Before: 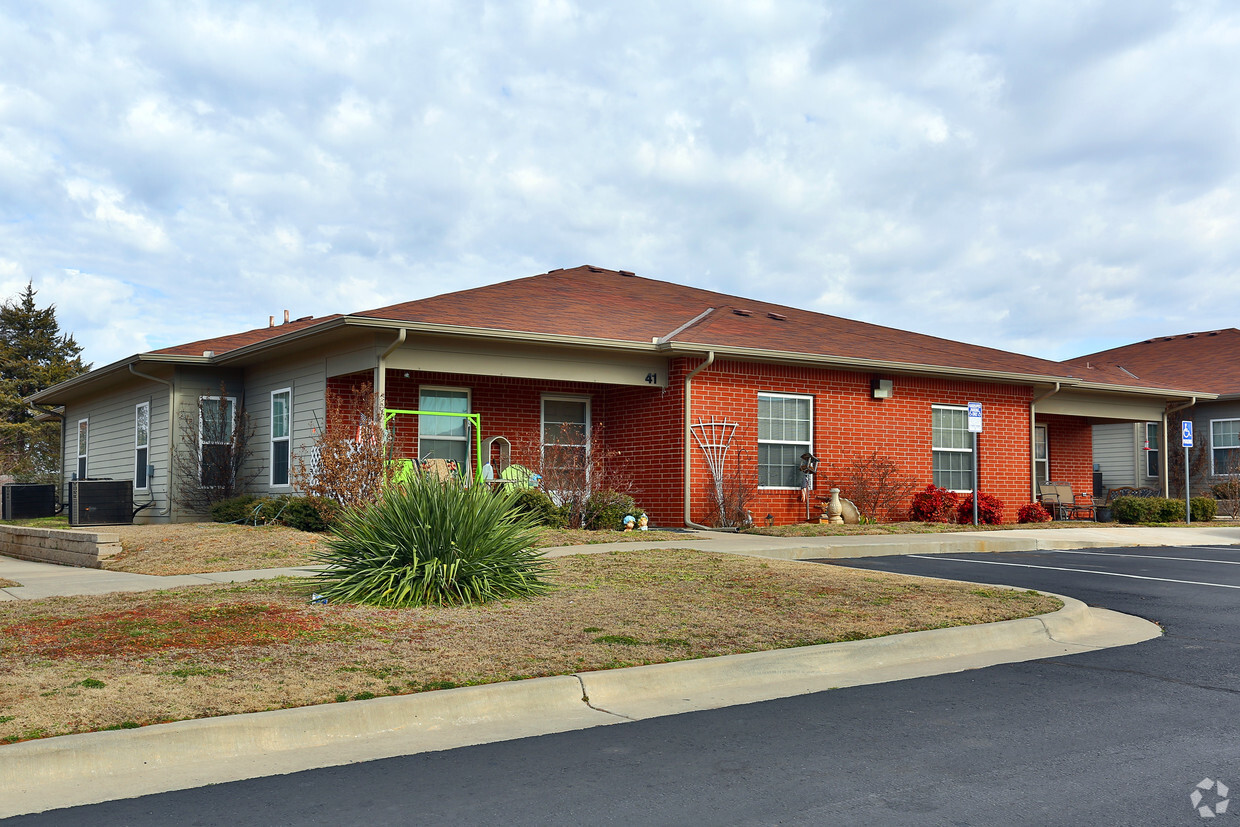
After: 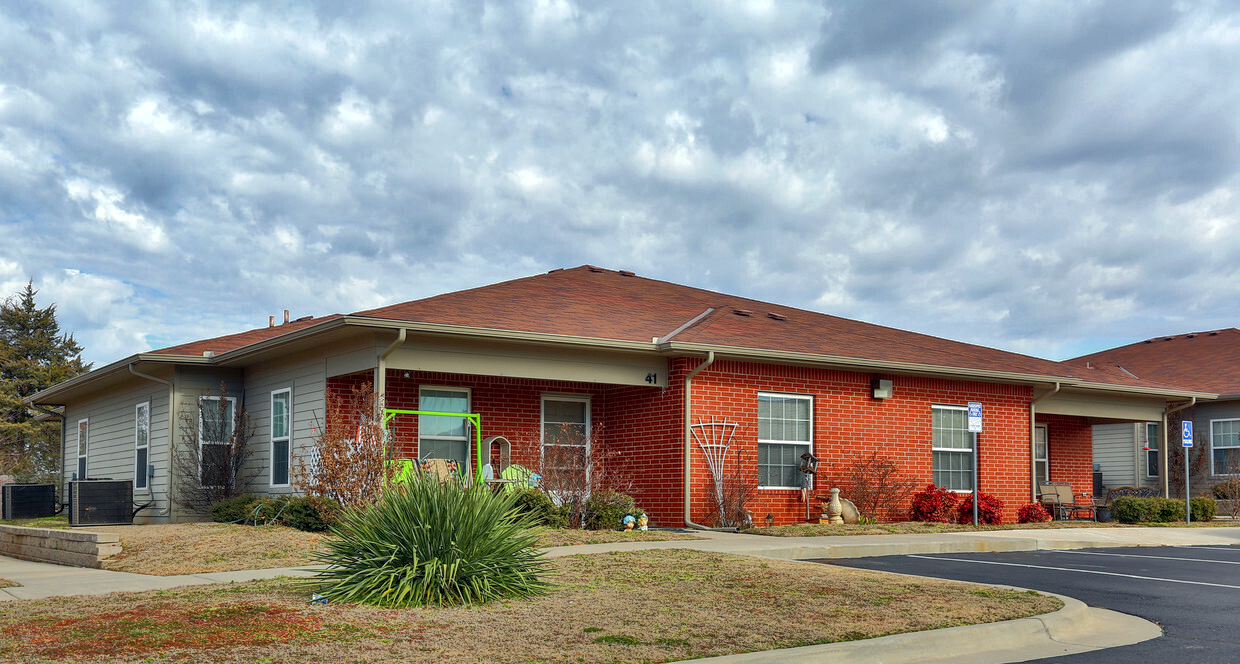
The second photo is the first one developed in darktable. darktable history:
crop: bottom 19.667%
shadows and highlights: highlights -59.99
local contrast: on, module defaults
